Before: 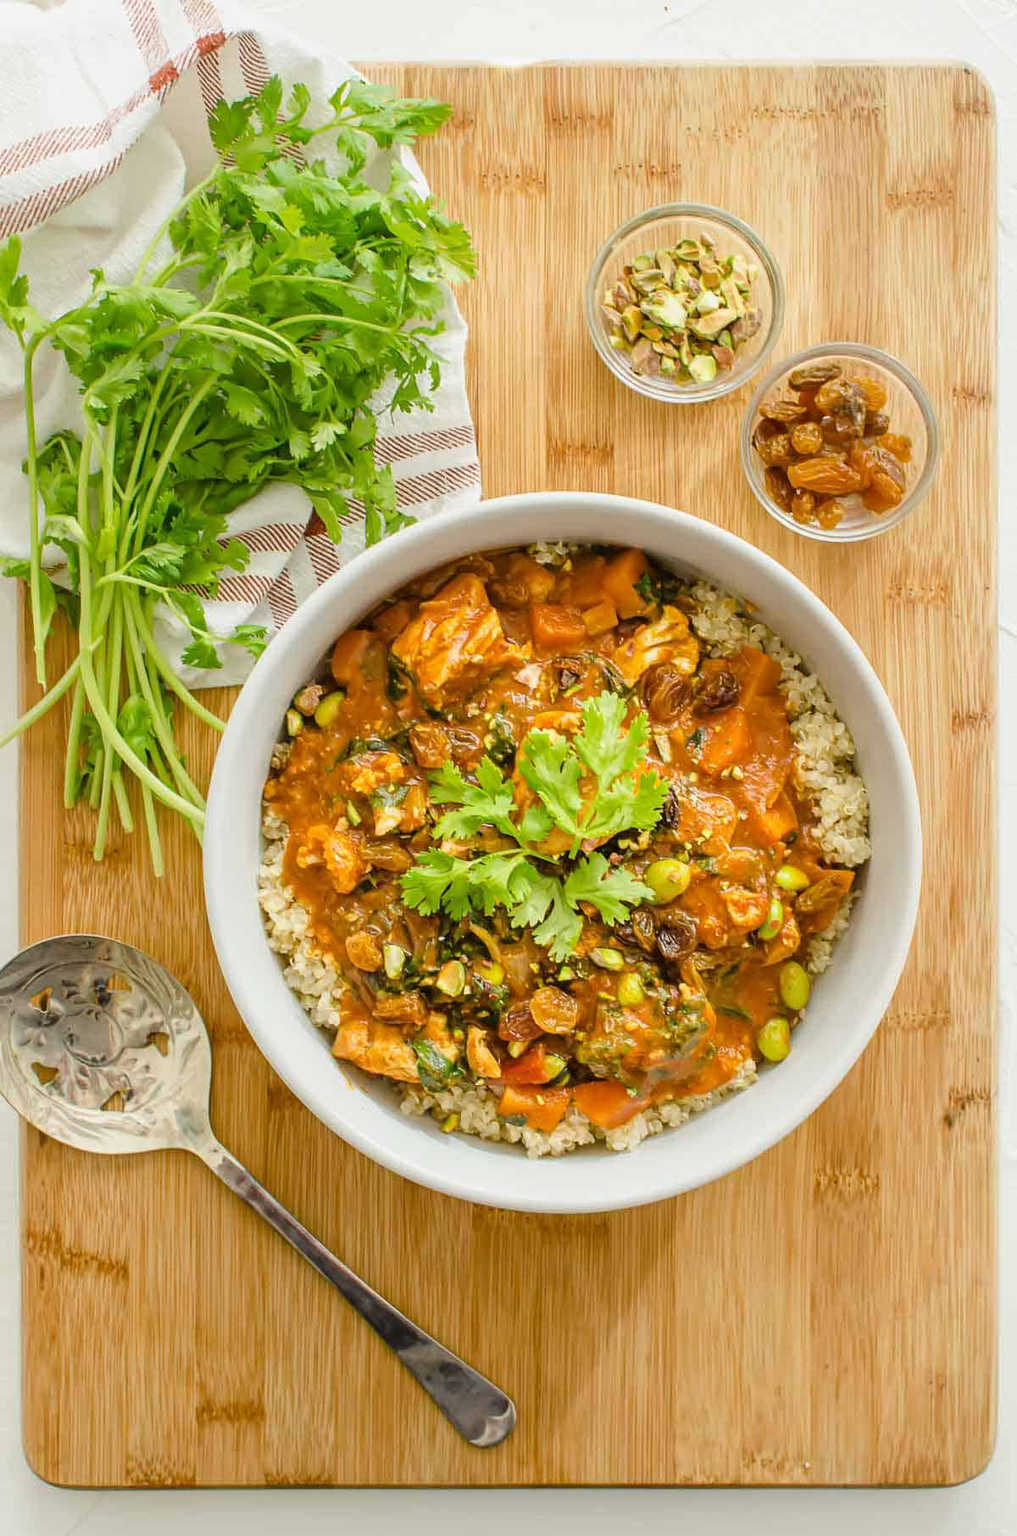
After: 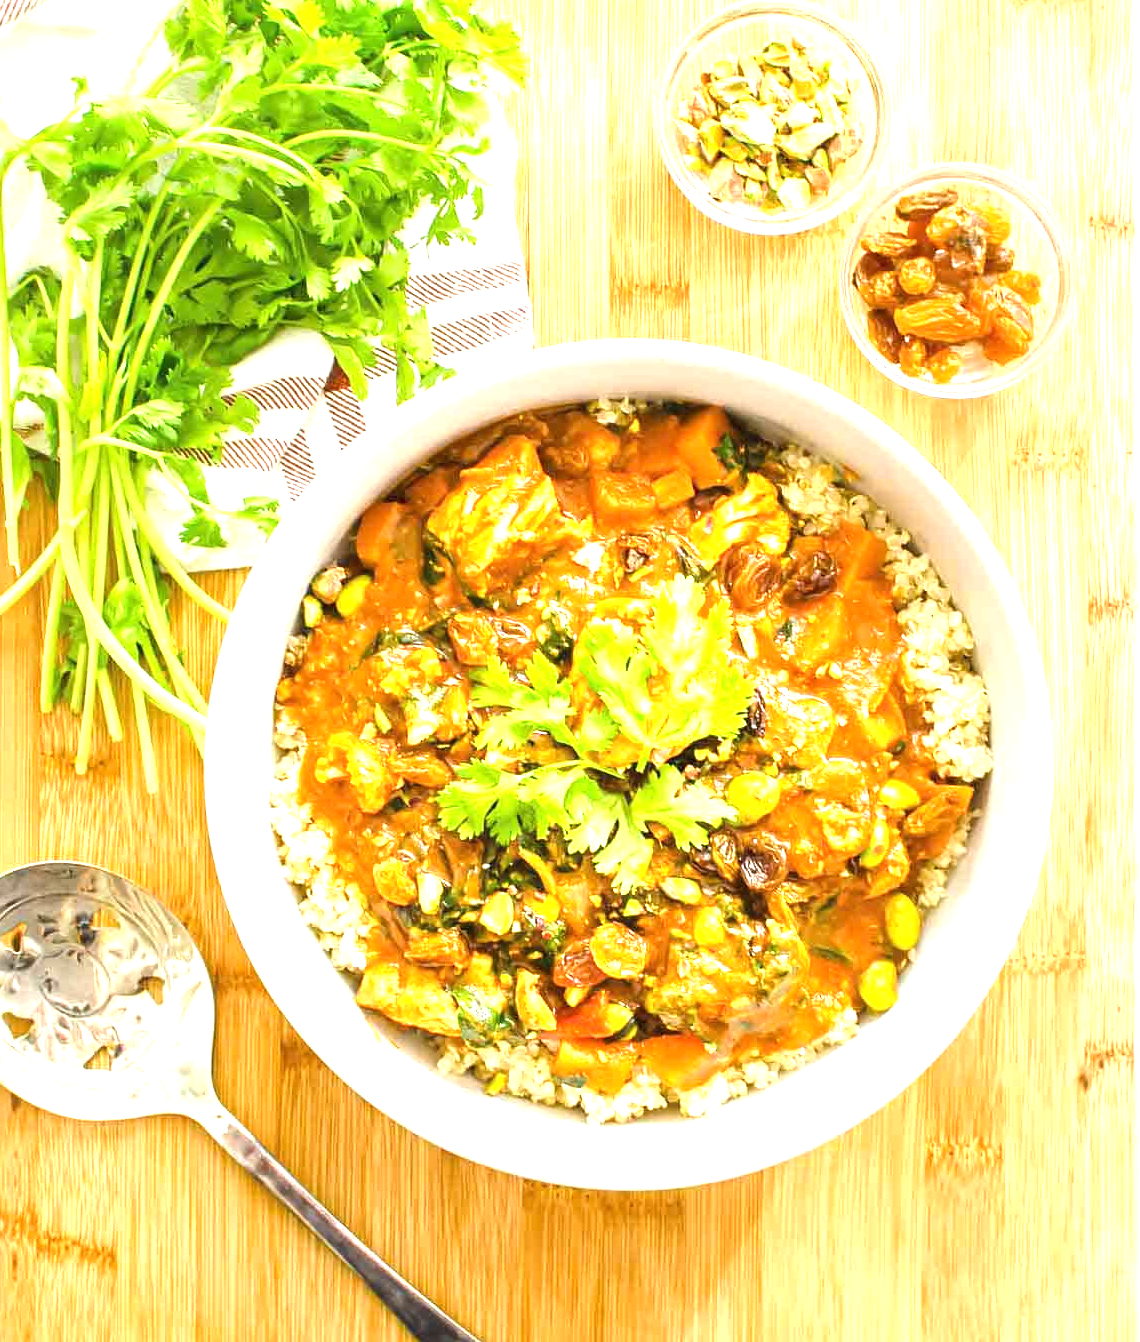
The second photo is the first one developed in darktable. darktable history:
exposure: black level correction 0, exposure 1.5 EV, compensate exposure bias true, compensate highlight preservation false
white balance: red 1.004, blue 1.024
crop and rotate: left 2.991%, top 13.302%, right 1.981%, bottom 12.636%
